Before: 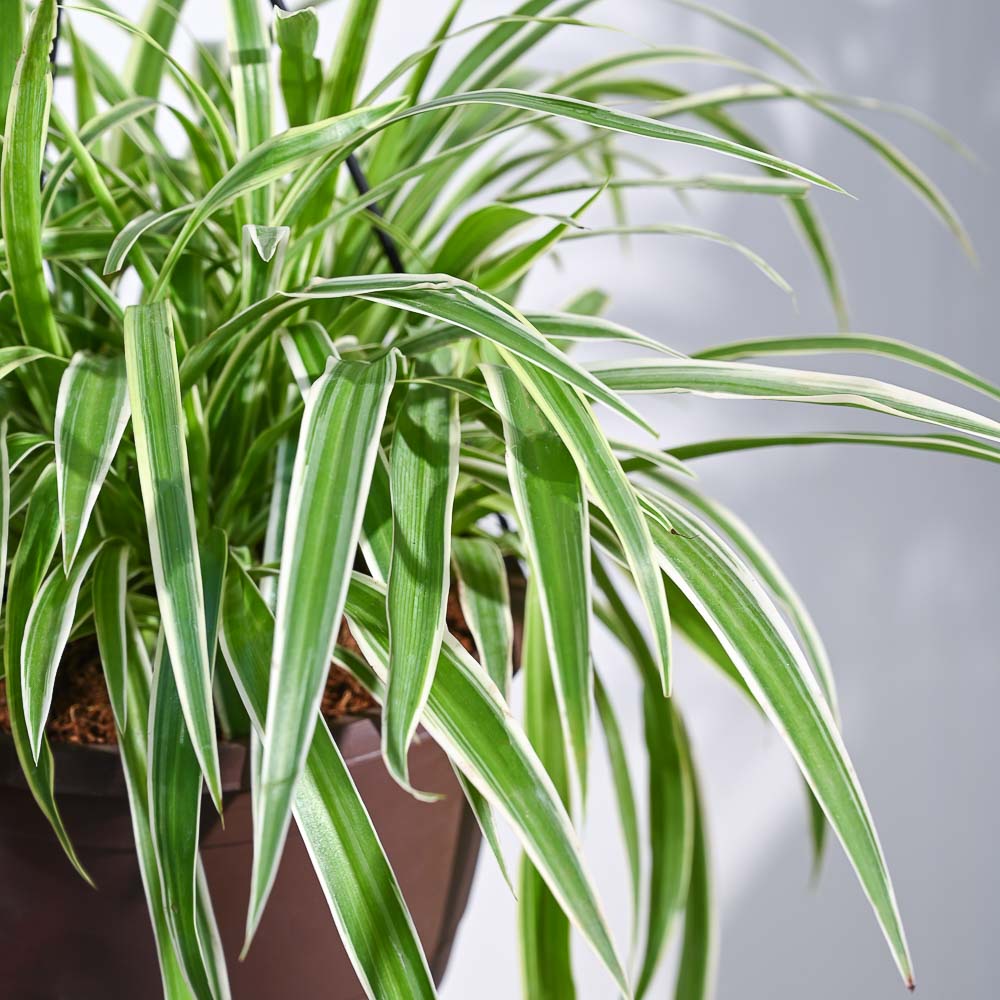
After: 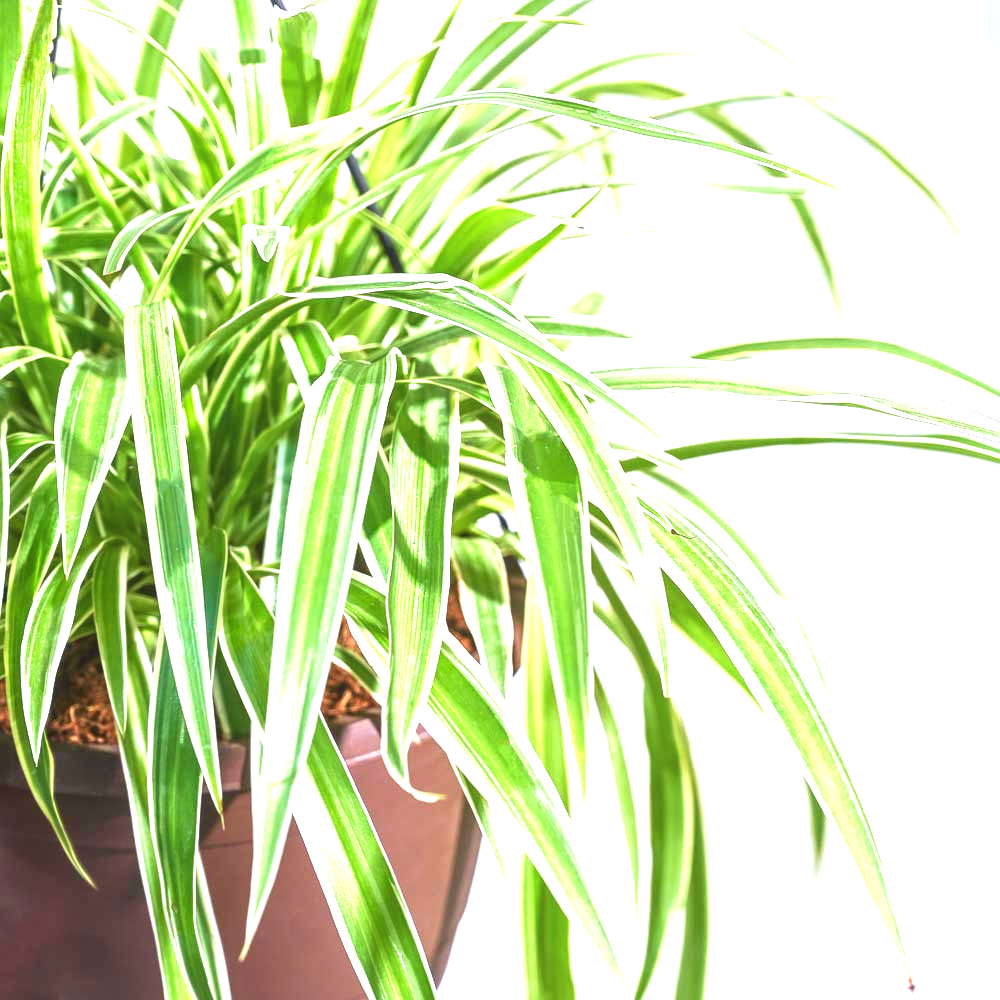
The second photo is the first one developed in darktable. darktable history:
exposure: black level correction 0, exposure 1.521 EV, compensate highlight preservation false
velvia: on, module defaults
local contrast: detail 110%
